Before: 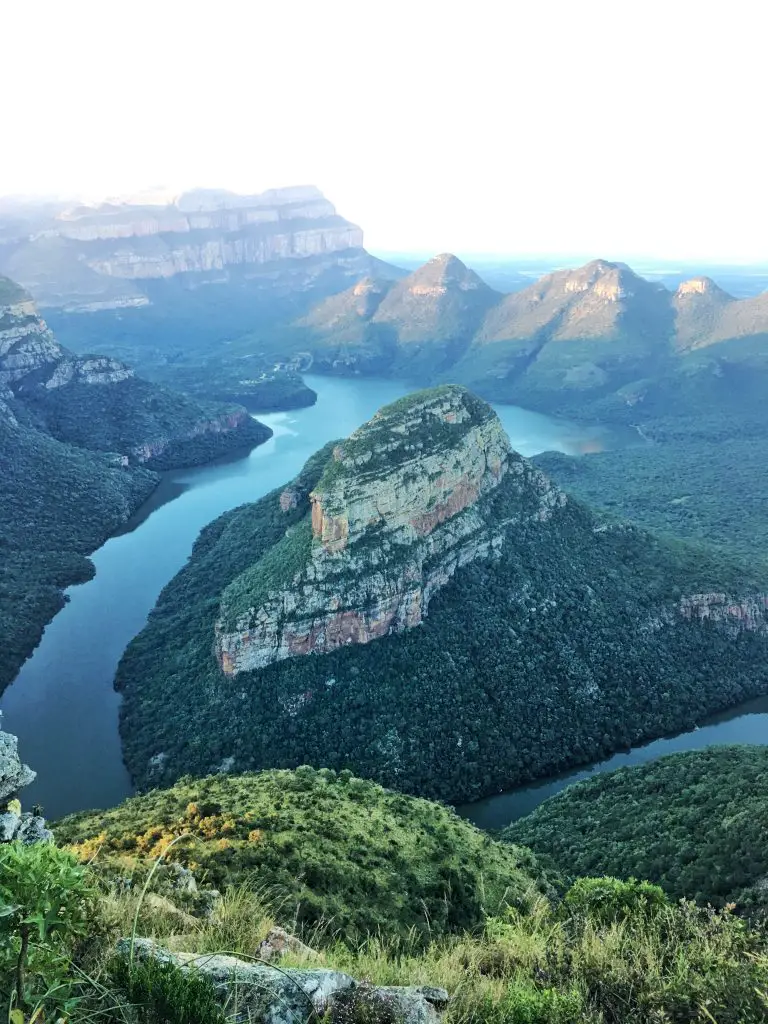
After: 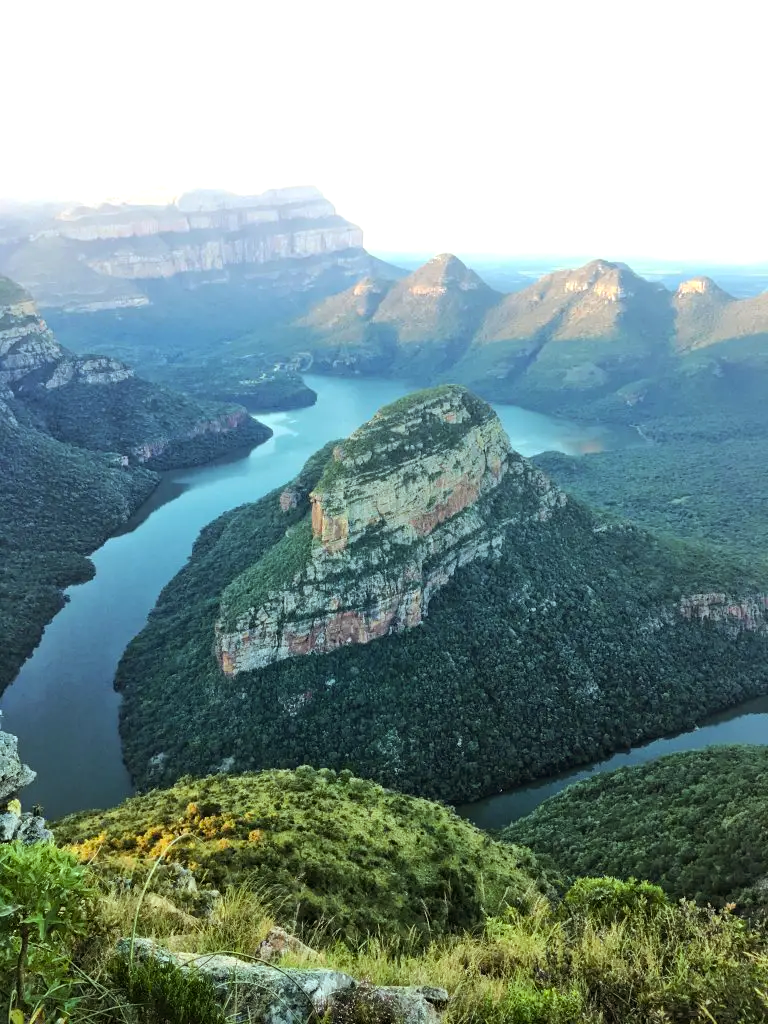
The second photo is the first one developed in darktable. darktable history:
tone equalizer: edges refinement/feathering 500, mask exposure compensation -1.57 EV, preserve details no
color balance rgb: power › chroma 2.516%, power › hue 68.33°, perceptual saturation grading › global saturation 0.211%, perceptual brilliance grading › global brilliance 2.871%, global vibrance 20%
